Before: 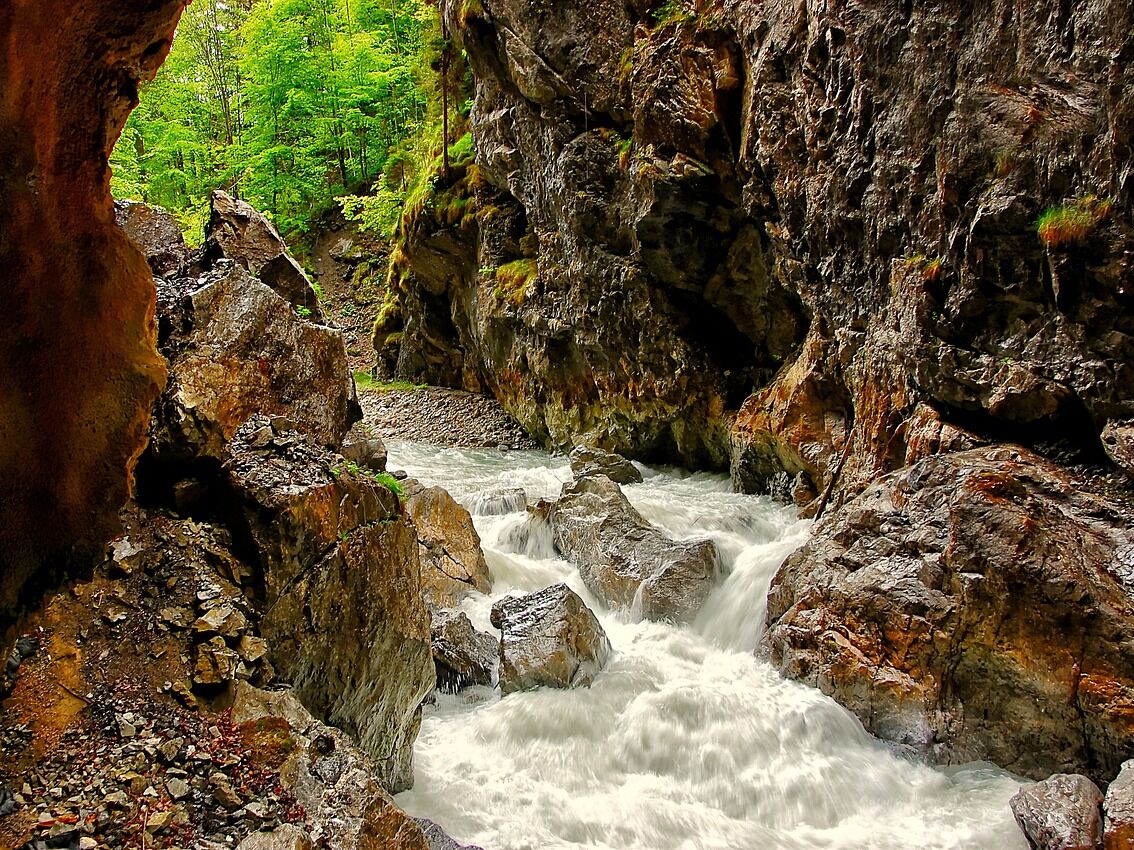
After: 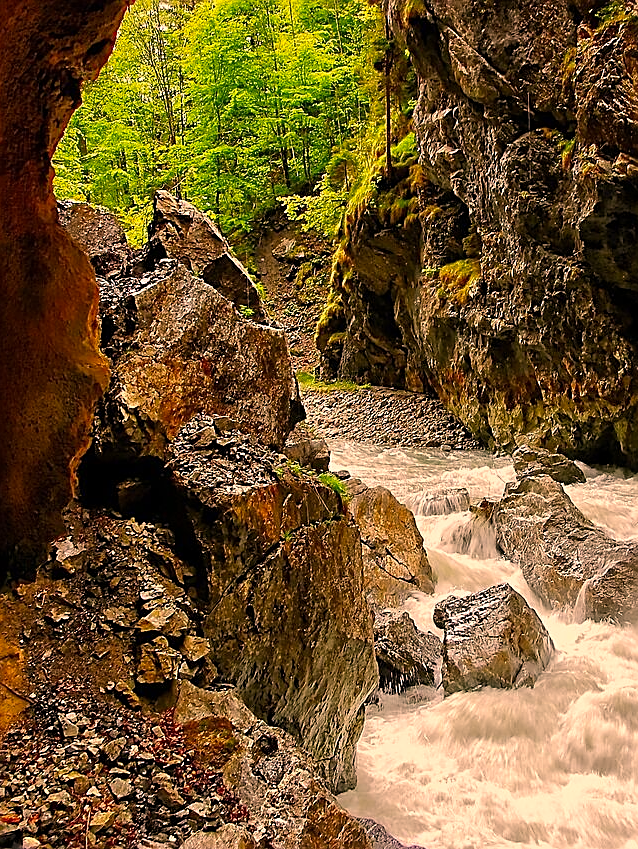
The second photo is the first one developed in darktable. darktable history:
crop: left 5.114%, right 38.589%
color correction: highlights a* 21.16, highlights b* 19.61
sharpen: on, module defaults
